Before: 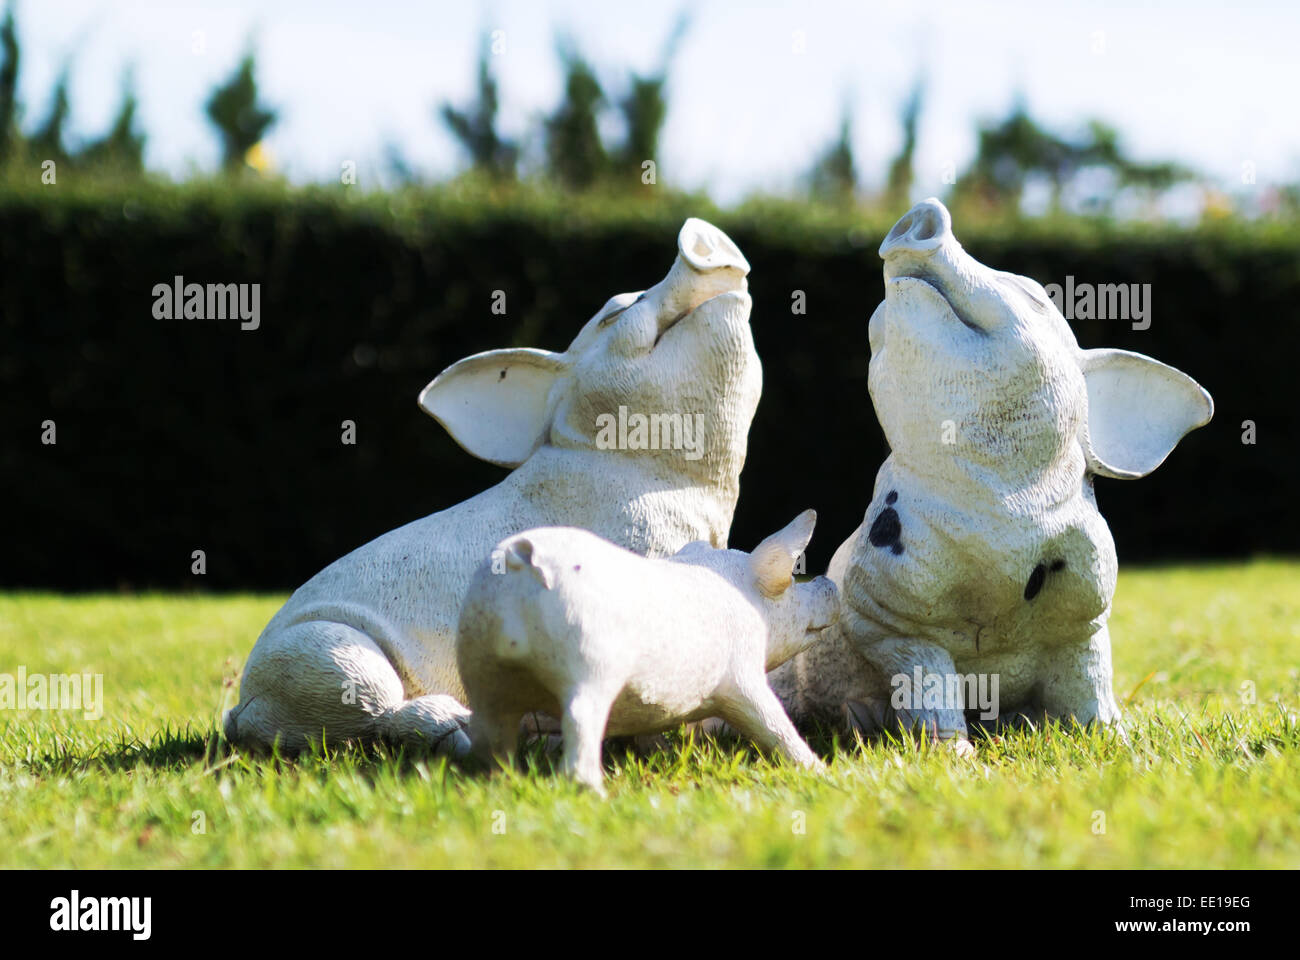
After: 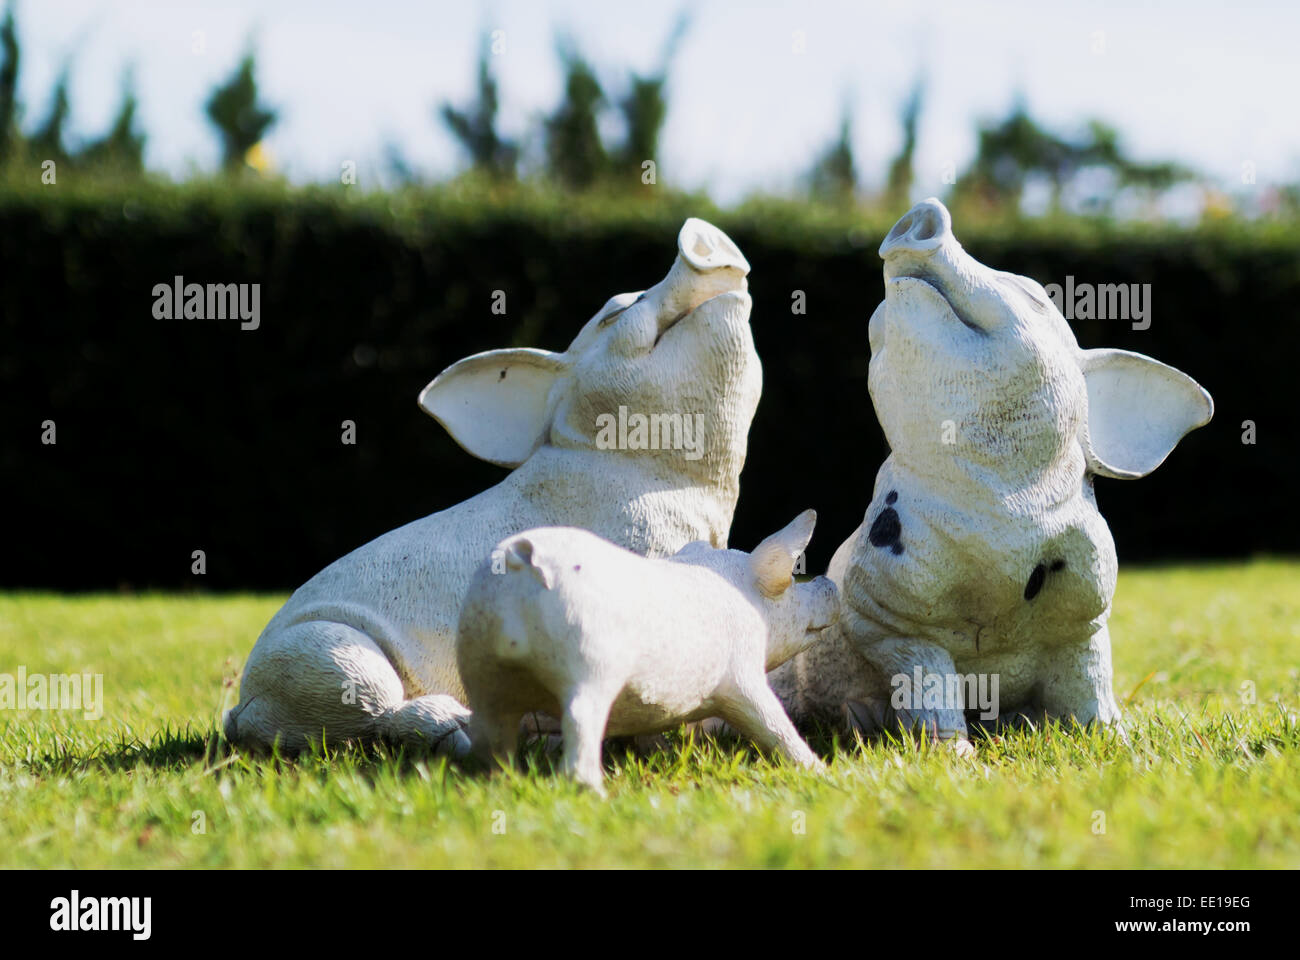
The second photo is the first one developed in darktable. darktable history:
exposure: black level correction 0.001, exposure -0.201 EV, compensate highlight preservation false
